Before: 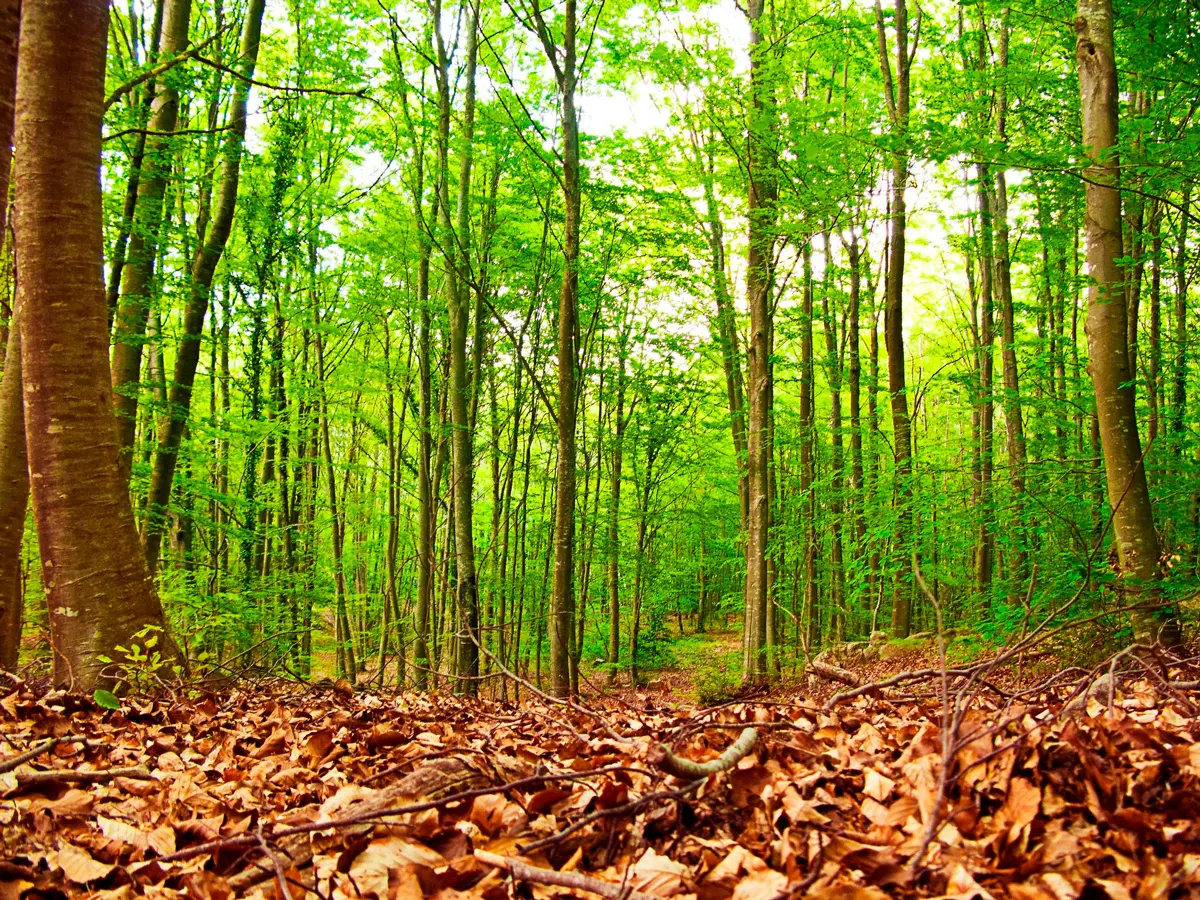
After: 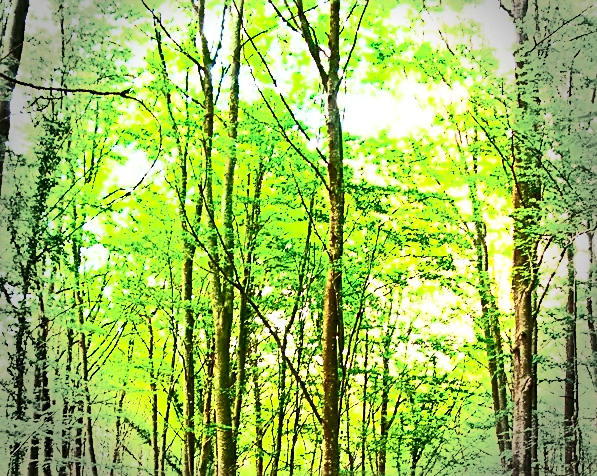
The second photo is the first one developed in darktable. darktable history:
contrast brightness saturation: contrast 0.633, brightness 0.34, saturation 0.136
tone equalizer: edges refinement/feathering 500, mask exposure compensation -1.57 EV, preserve details no
sharpen: on, module defaults
vignetting: fall-off start 76.31%, fall-off radius 28.13%, saturation -0.653, width/height ratio 0.972
crop: left 19.719%, right 30.457%, bottom 47.037%
